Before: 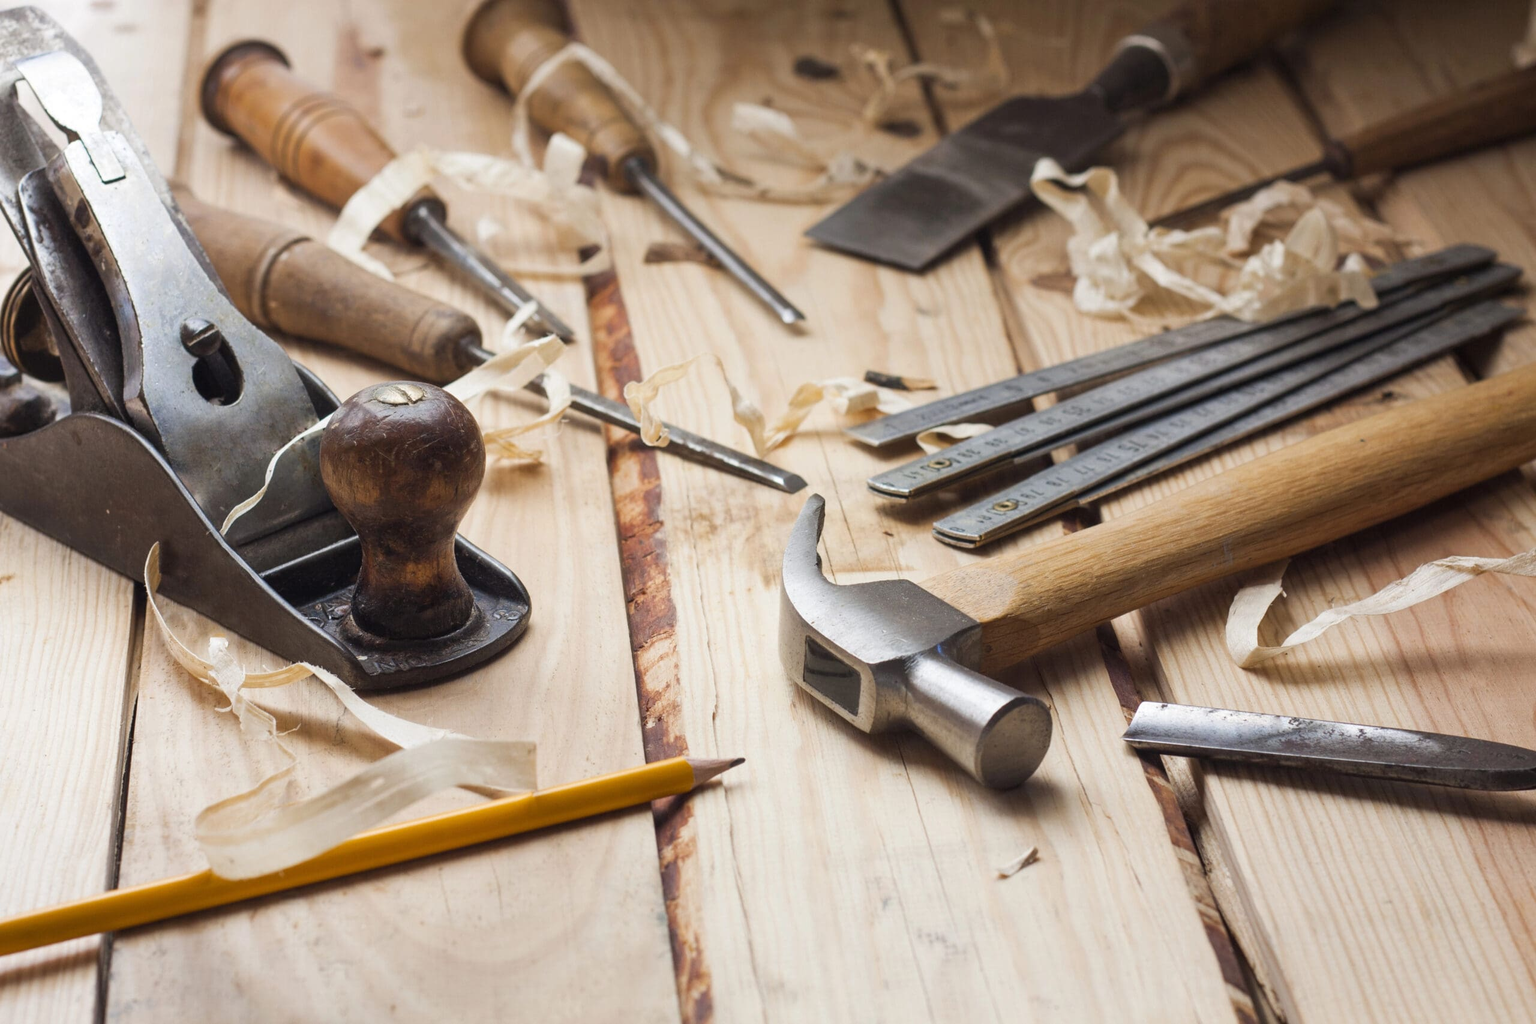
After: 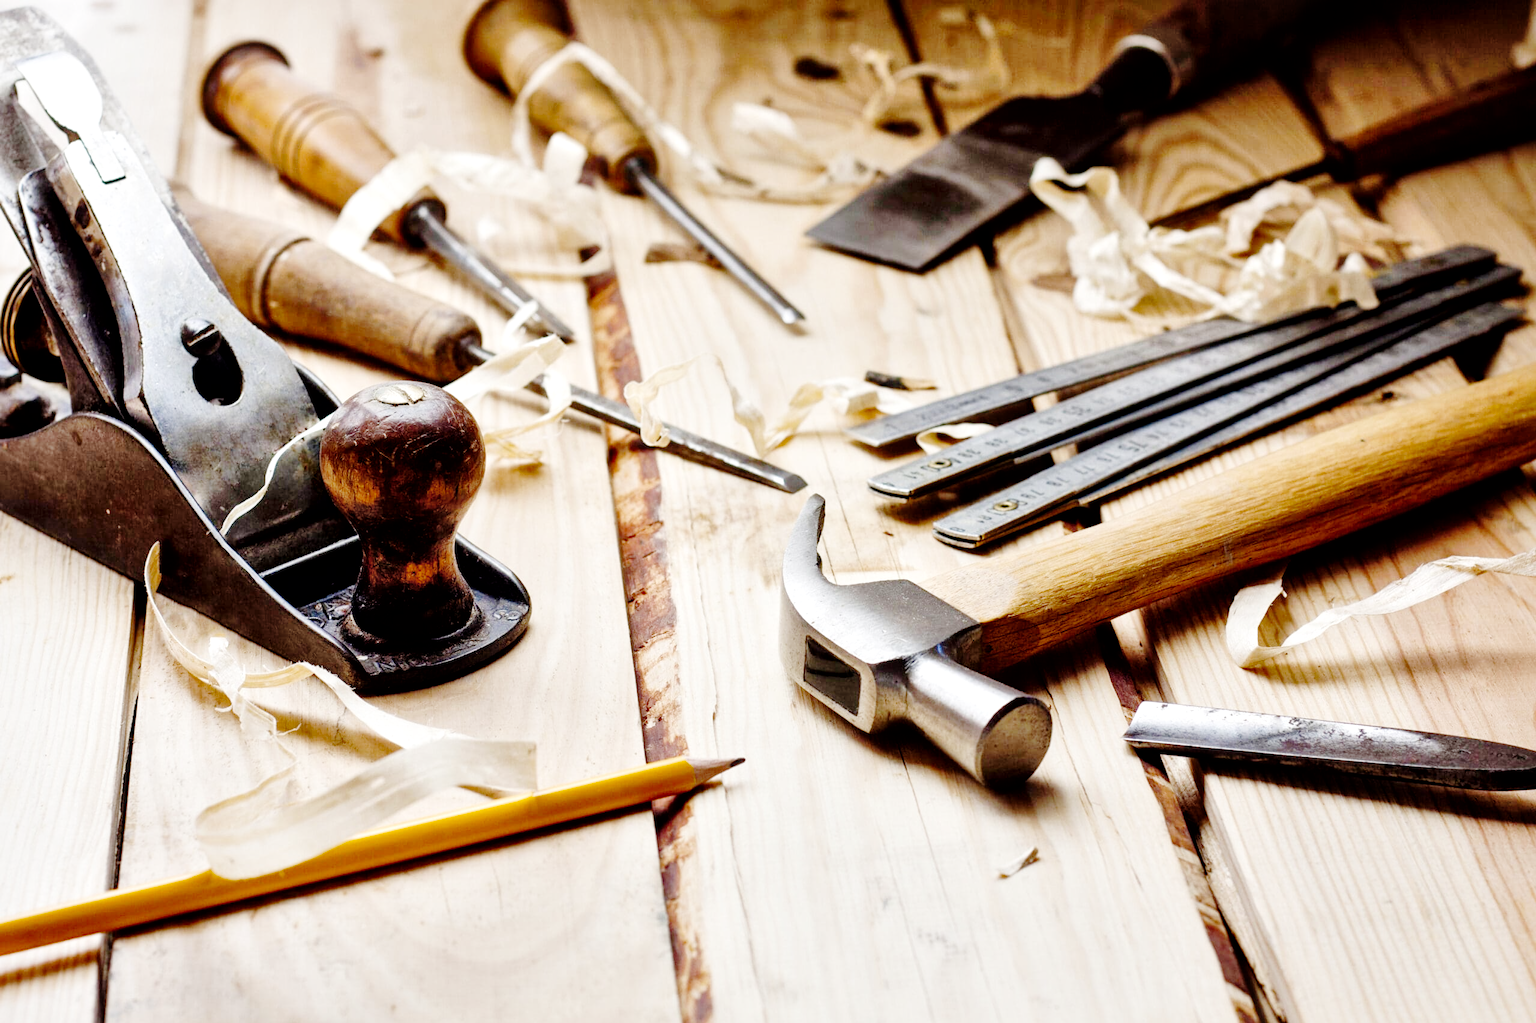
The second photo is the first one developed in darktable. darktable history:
exposure: black level correction 0, exposure 0 EV, compensate highlight preservation false
local contrast: mode bilateral grid, contrast 24, coarseness 59, detail 151%, midtone range 0.2
base curve: curves: ch0 [(0, 0) (0.036, 0.01) (0.123, 0.254) (0.258, 0.504) (0.507, 0.748) (1, 1)], preserve colors none
